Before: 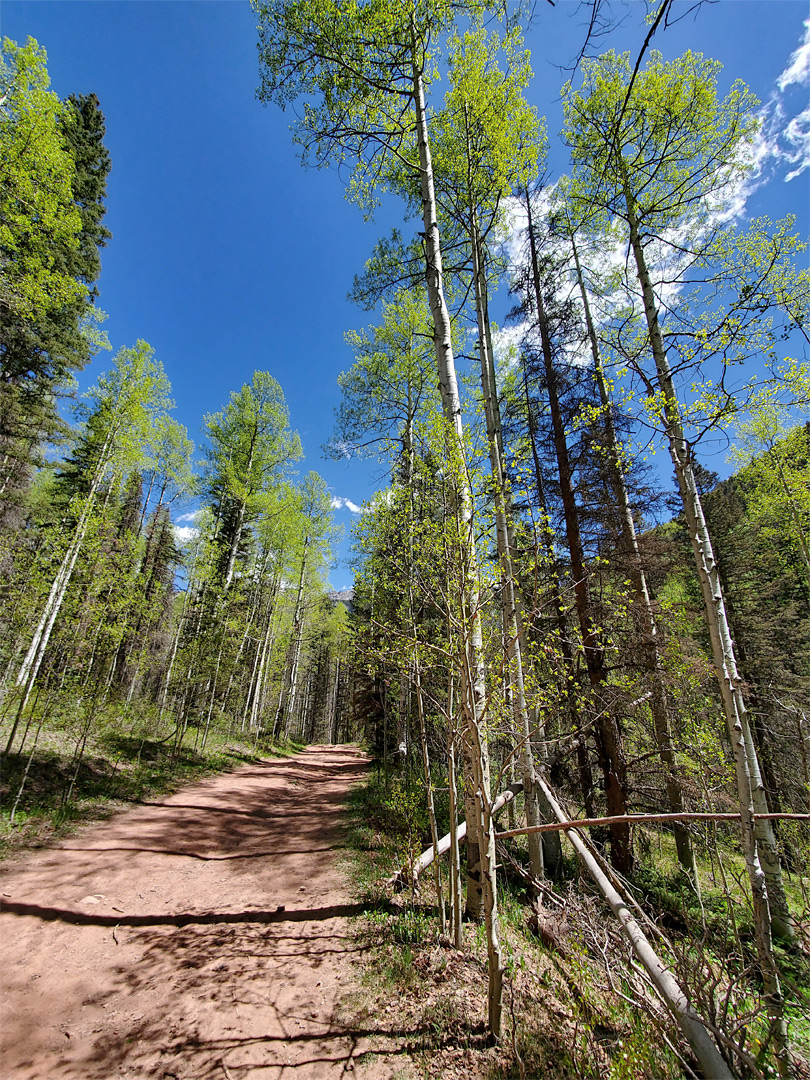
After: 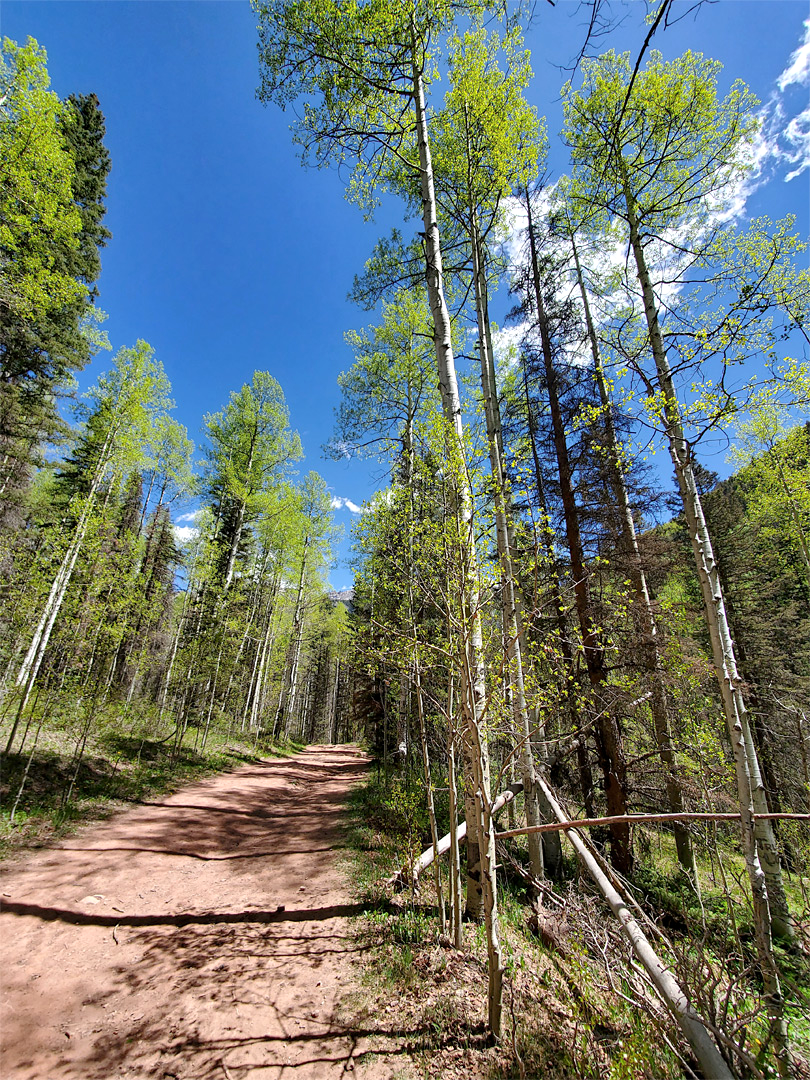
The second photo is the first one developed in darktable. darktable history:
tone equalizer: on, module defaults
exposure: black level correction 0.001, exposure 0.193 EV, compensate highlight preservation false
